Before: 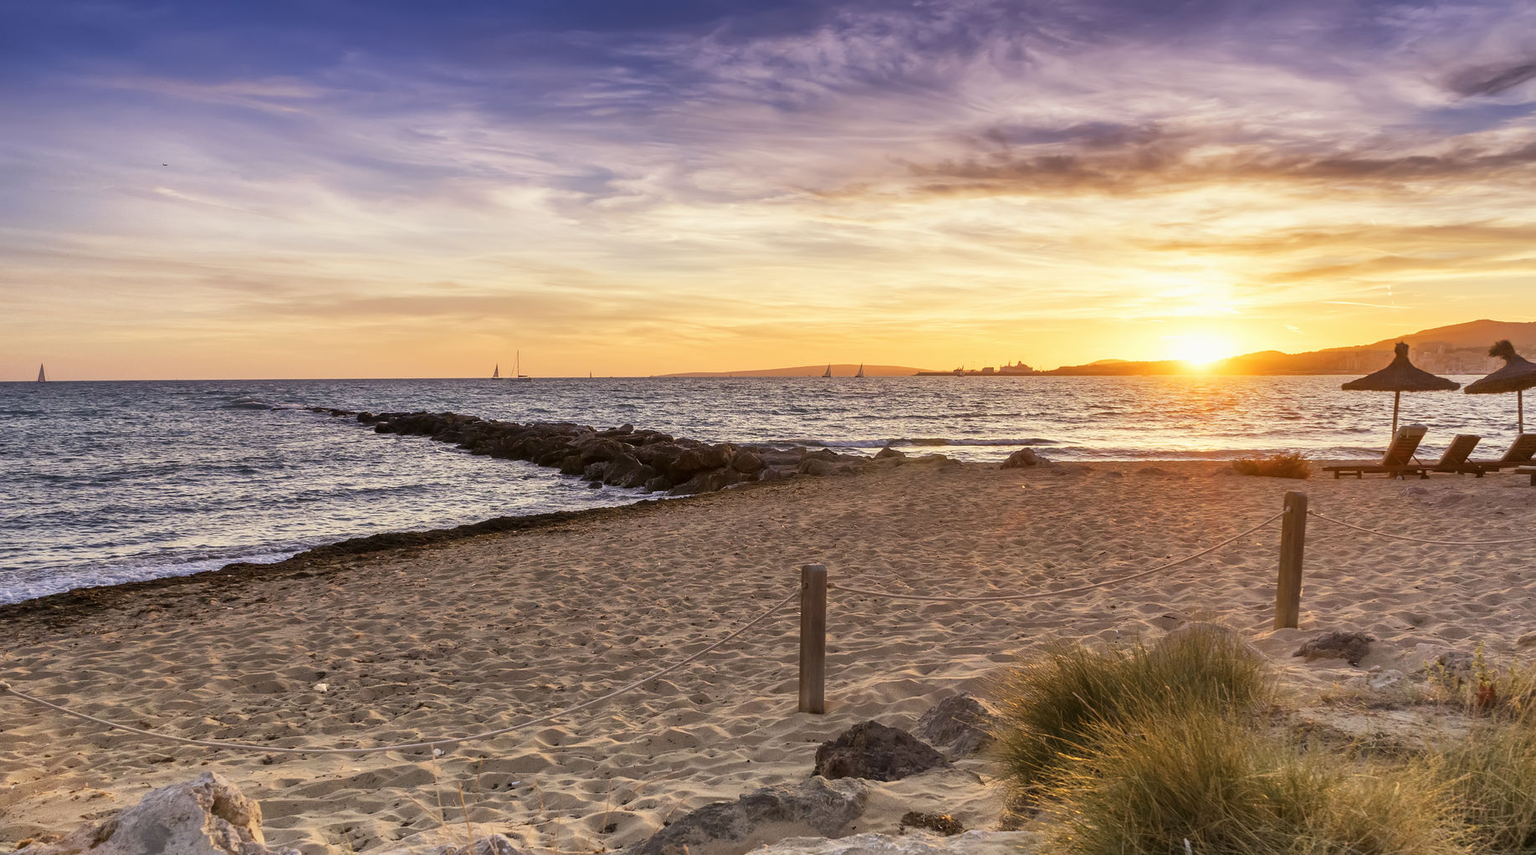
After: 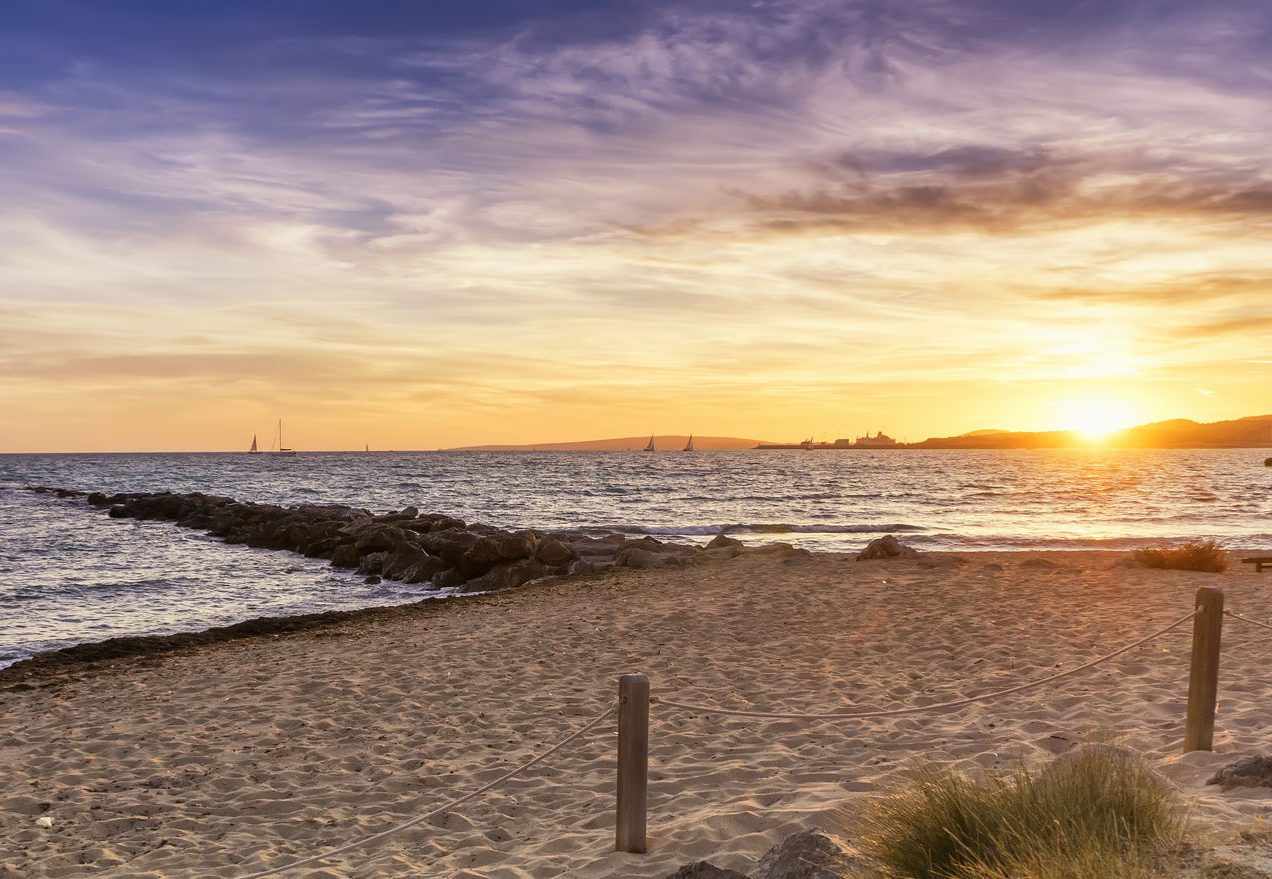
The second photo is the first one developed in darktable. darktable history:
color zones: curves: ch0 [(0, 0.5) (0.143, 0.5) (0.286, 0.5) (0.429, 0.5) (0.571, 0.5) (0.714, 0.476) (0.857, 0.5) (1, 0.5)]; ch2 [(0, 0.5) (0.143, 0.5) (0.286, 0.5) (0.429, 0.5) (0.571, 0.5) (0.714, 0.487) (0.857, 0.5) (1, 0.5)]
crop: left 18.479%, right 12.2%, bottom 13.971%
